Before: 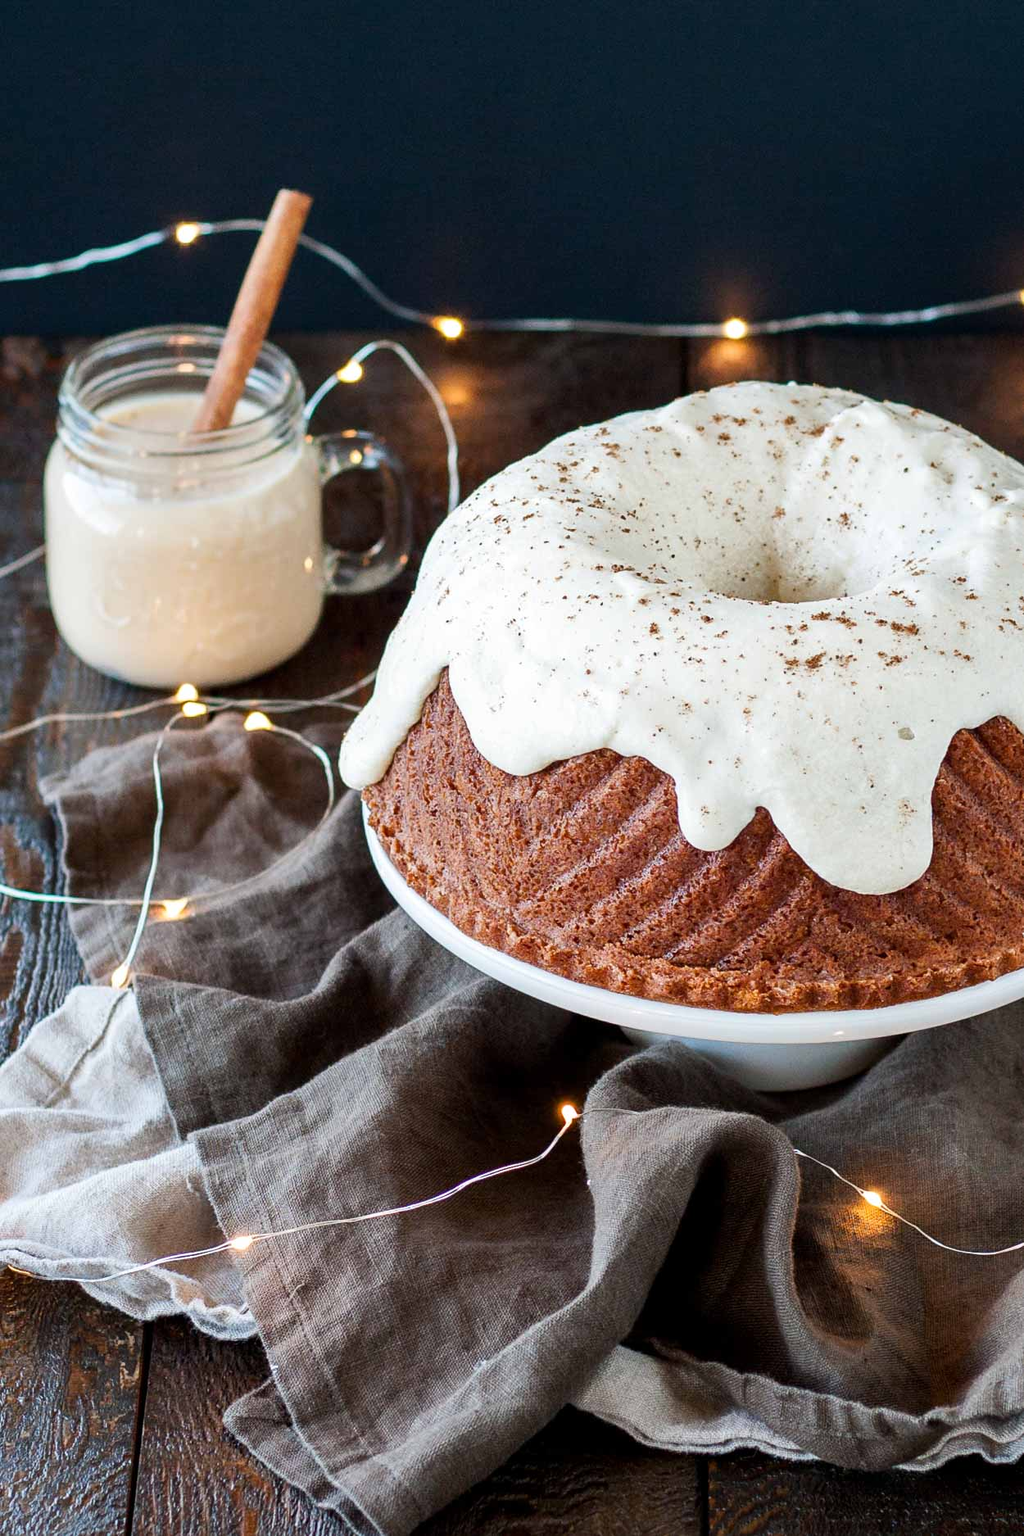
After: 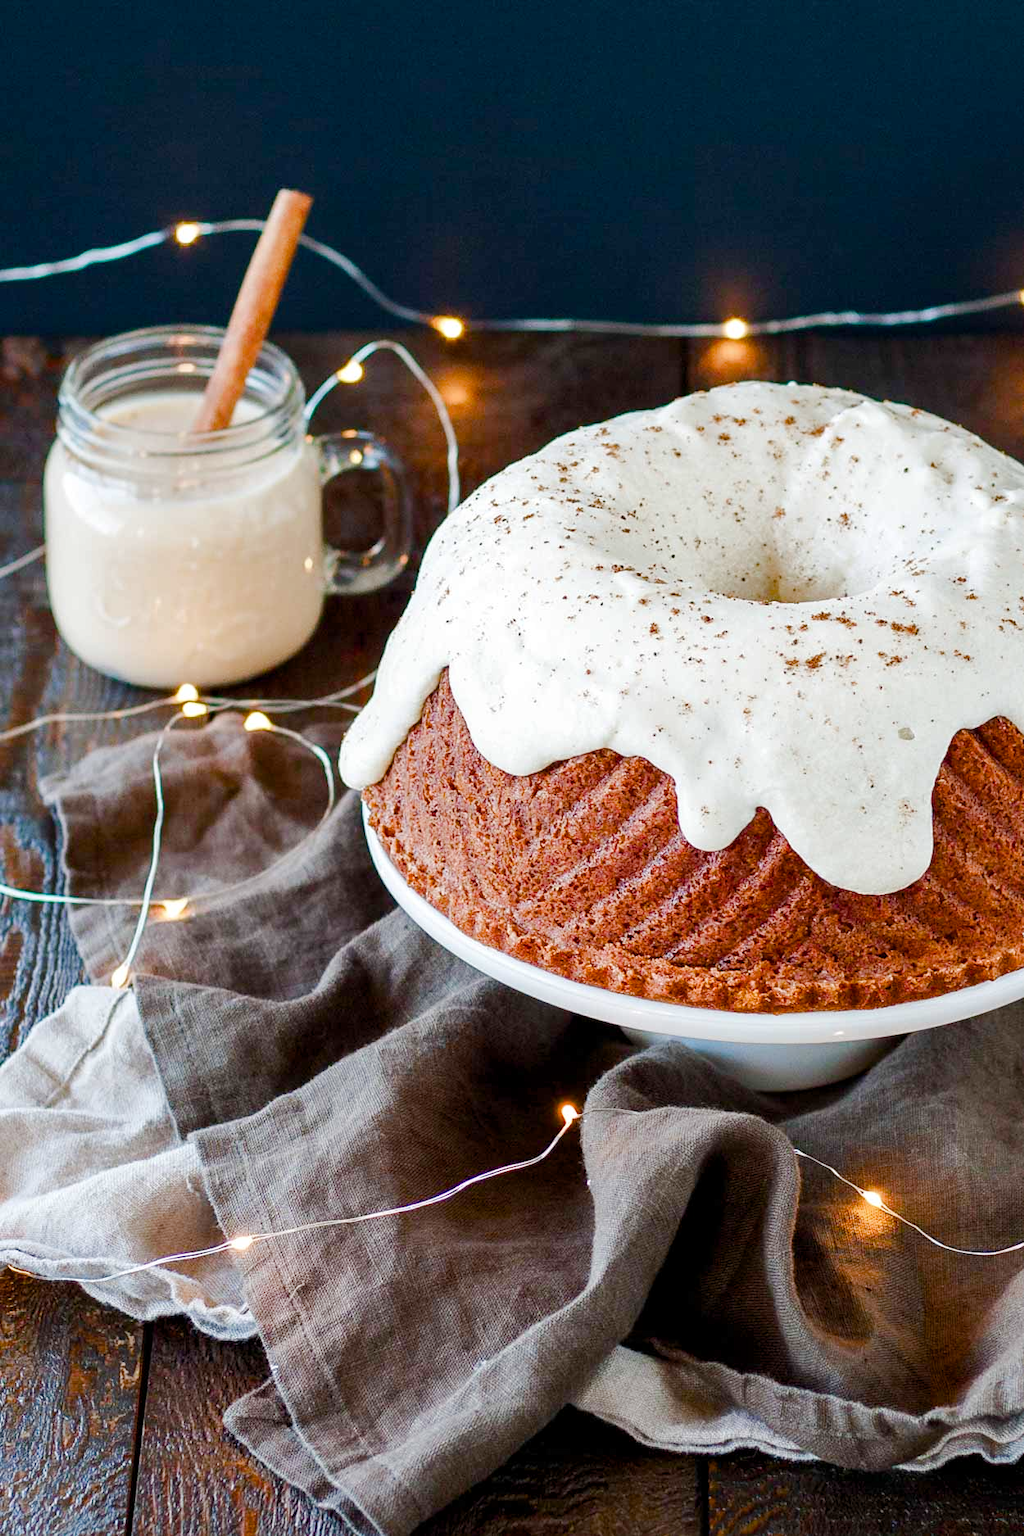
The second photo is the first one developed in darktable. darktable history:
color balance rgb: perceptual saturation grading › global saturation 0.259%, perceptual saturation grading › highlights -29.632%, perceptual saturation grading › mid-tones 29.696%, perceptual saturation grading › shadows 58.678%, perceptual brilliance grading › mid-tones 9.774%, perceptual brilliance grading › shadows 15.066%
